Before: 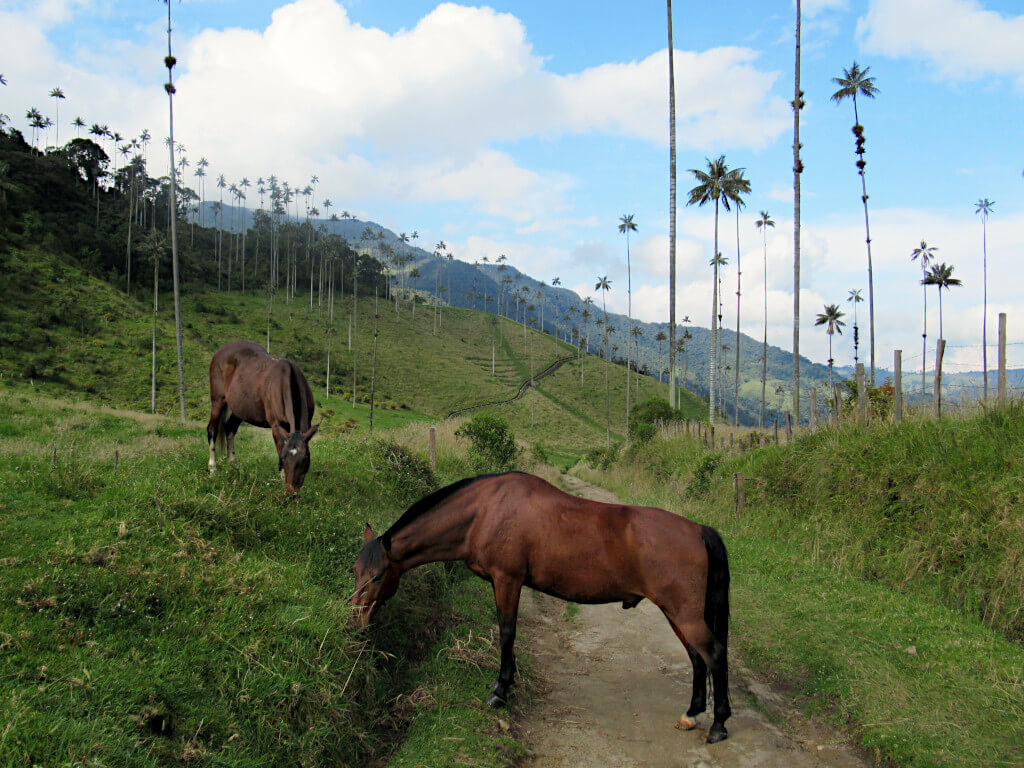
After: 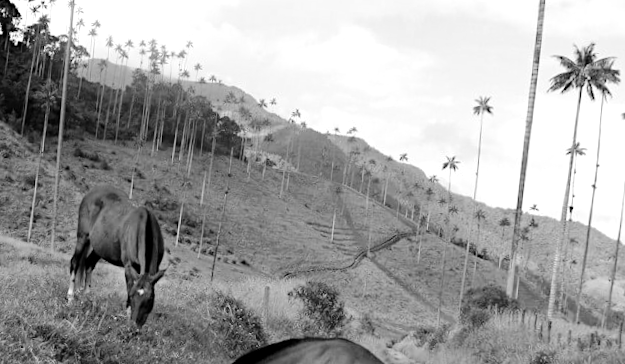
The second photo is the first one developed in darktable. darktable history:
exposure: black level correction 0.001, exposure 0.5 EV, compensate exposure bias true, compensate highlight preservation false
monochrome: a -6.99, b 35.61, size 1.4
rotate and perspective: rotation 1.69°, lens shift (vertical) -0.023, lens shift (horizontal) -0.291, crop left 0.025, crop right 0.988, crop top 0.092, crop bottom 0.842
crop and rotate: angle -4.99°, left 2.122%, top 6.945%, right 27.566%, bottom 30.519%
tone equalizer: on, module defaults
tone curve: curves: ch0 [(0, 0) (0.003, 0.005) (0.011, 0.011) (0.025, 0.022) (0.044, 0.038) (0.069, 0.062) (0.1, 0.091) (0.136, 0.128) (0.177, 0.183) (0.224, 0.246) (0.277, 0.325) (0.335, 0.403) (0.399, 0.473) (0.468, 0.557) (0.543, 0.638) (0.623, 0.709) (0.709, 0.782) (0.801, 0.847) (0.898, 0.923) (1, 1)], preserve colors none
